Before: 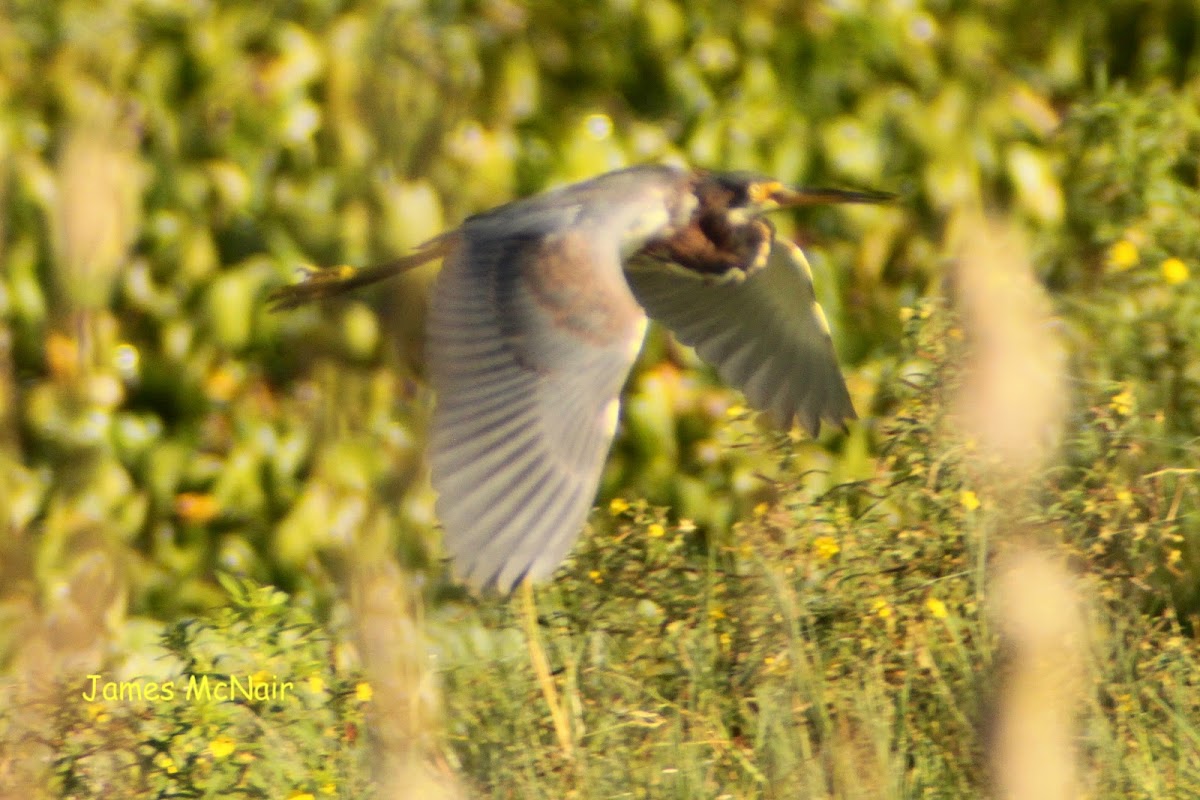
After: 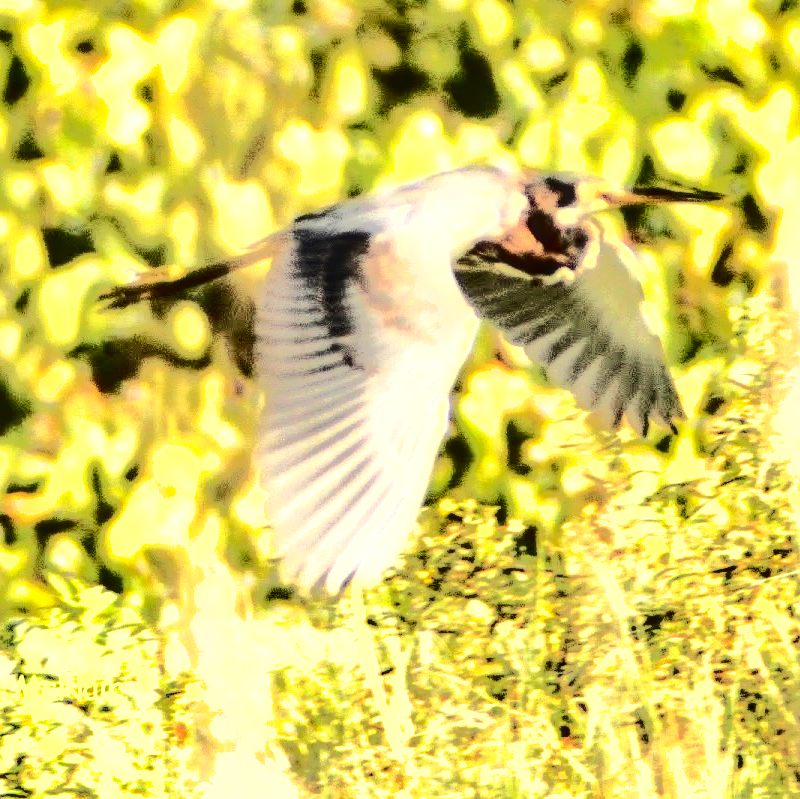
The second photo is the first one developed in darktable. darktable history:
tone curve: curves: ch0 [(0, 0) (0.003, 0.001) (0.011, 0.005) (0.025, 0.009) (0.044, 0.014) (0.069, 0.019) (0.1, 0.028) (0.136, 0.039) (0.177, 0.073) (0.224, 0.134) (0.277, 0.218) (0.335, 0.343) (0.399, 0.488) (0.468, 0.608) (0.543, 0.699) (0.623, 0.773) (0.709, 0.819) (0.801, 0.852) (0.898, 0.874) (1, 1)], color space Lab, independent channels, preserve colors none
contrast brightness saturation: contrast 0.485, saturation -0.089
exposure: exposure 1.269 EV, compensate highlight preservation false
local contrast: on, module defaults
shadows and highlights: low approximation 0.01, soften with gaussian
crop and rotate: left 14.309%, right 19.003%
